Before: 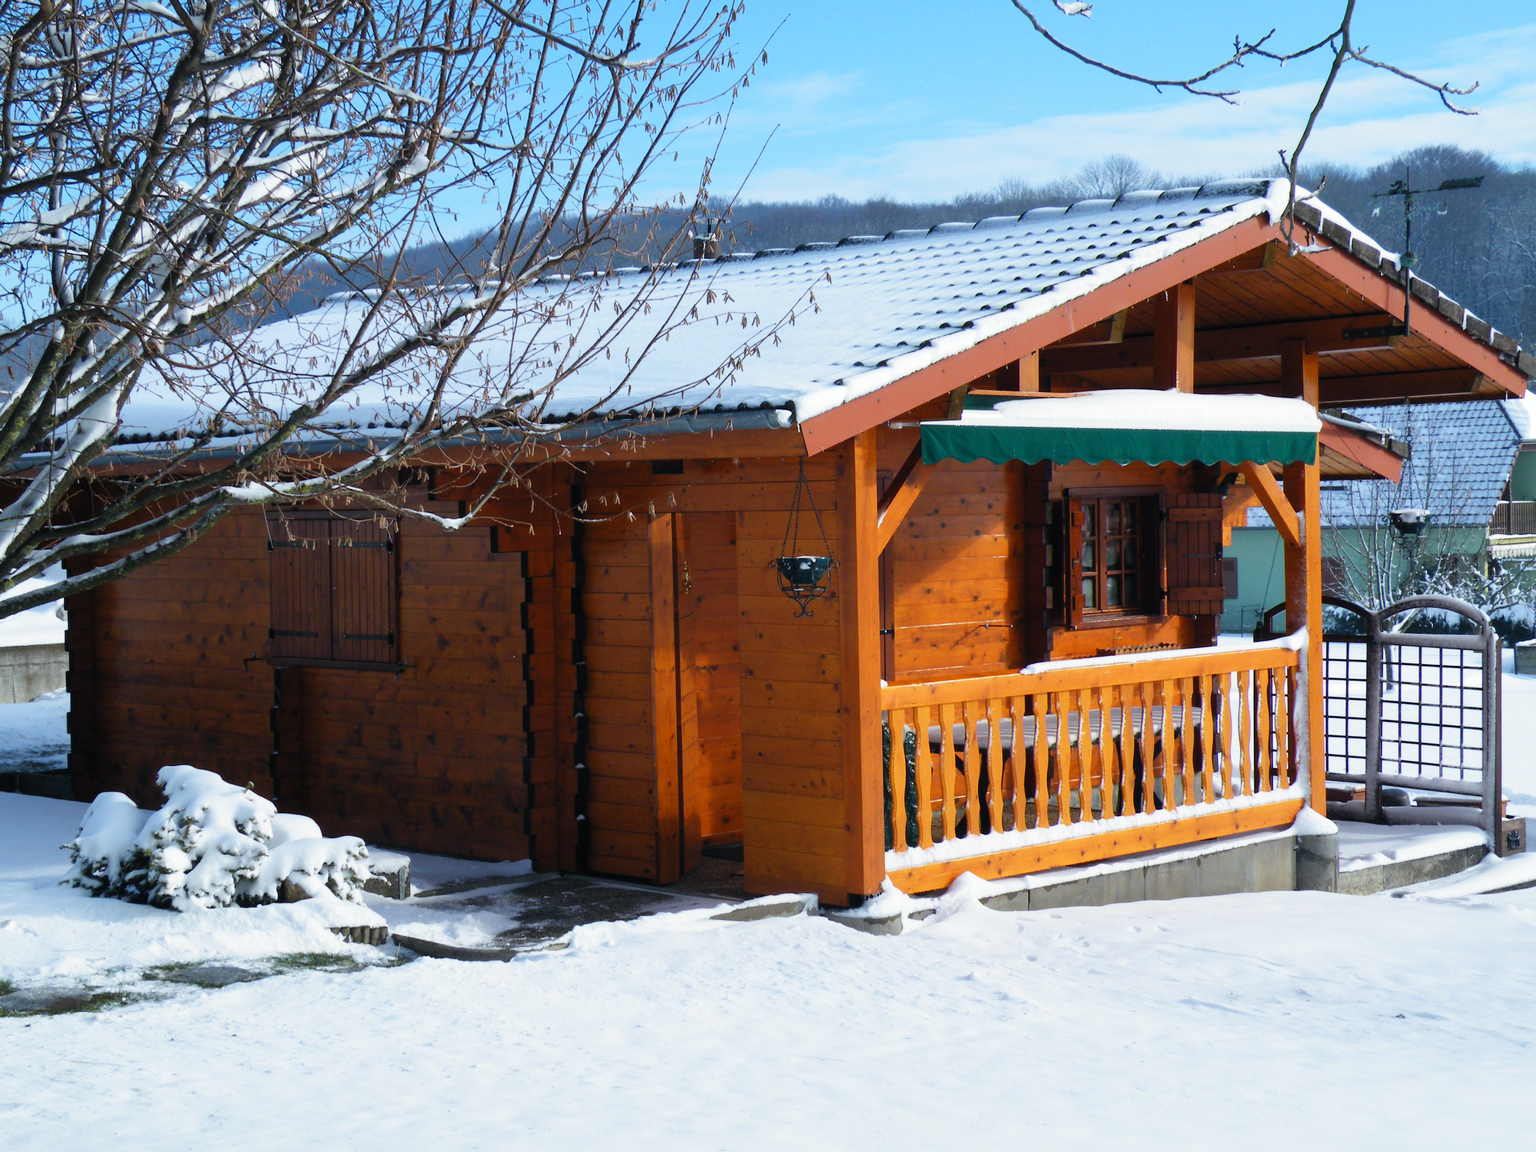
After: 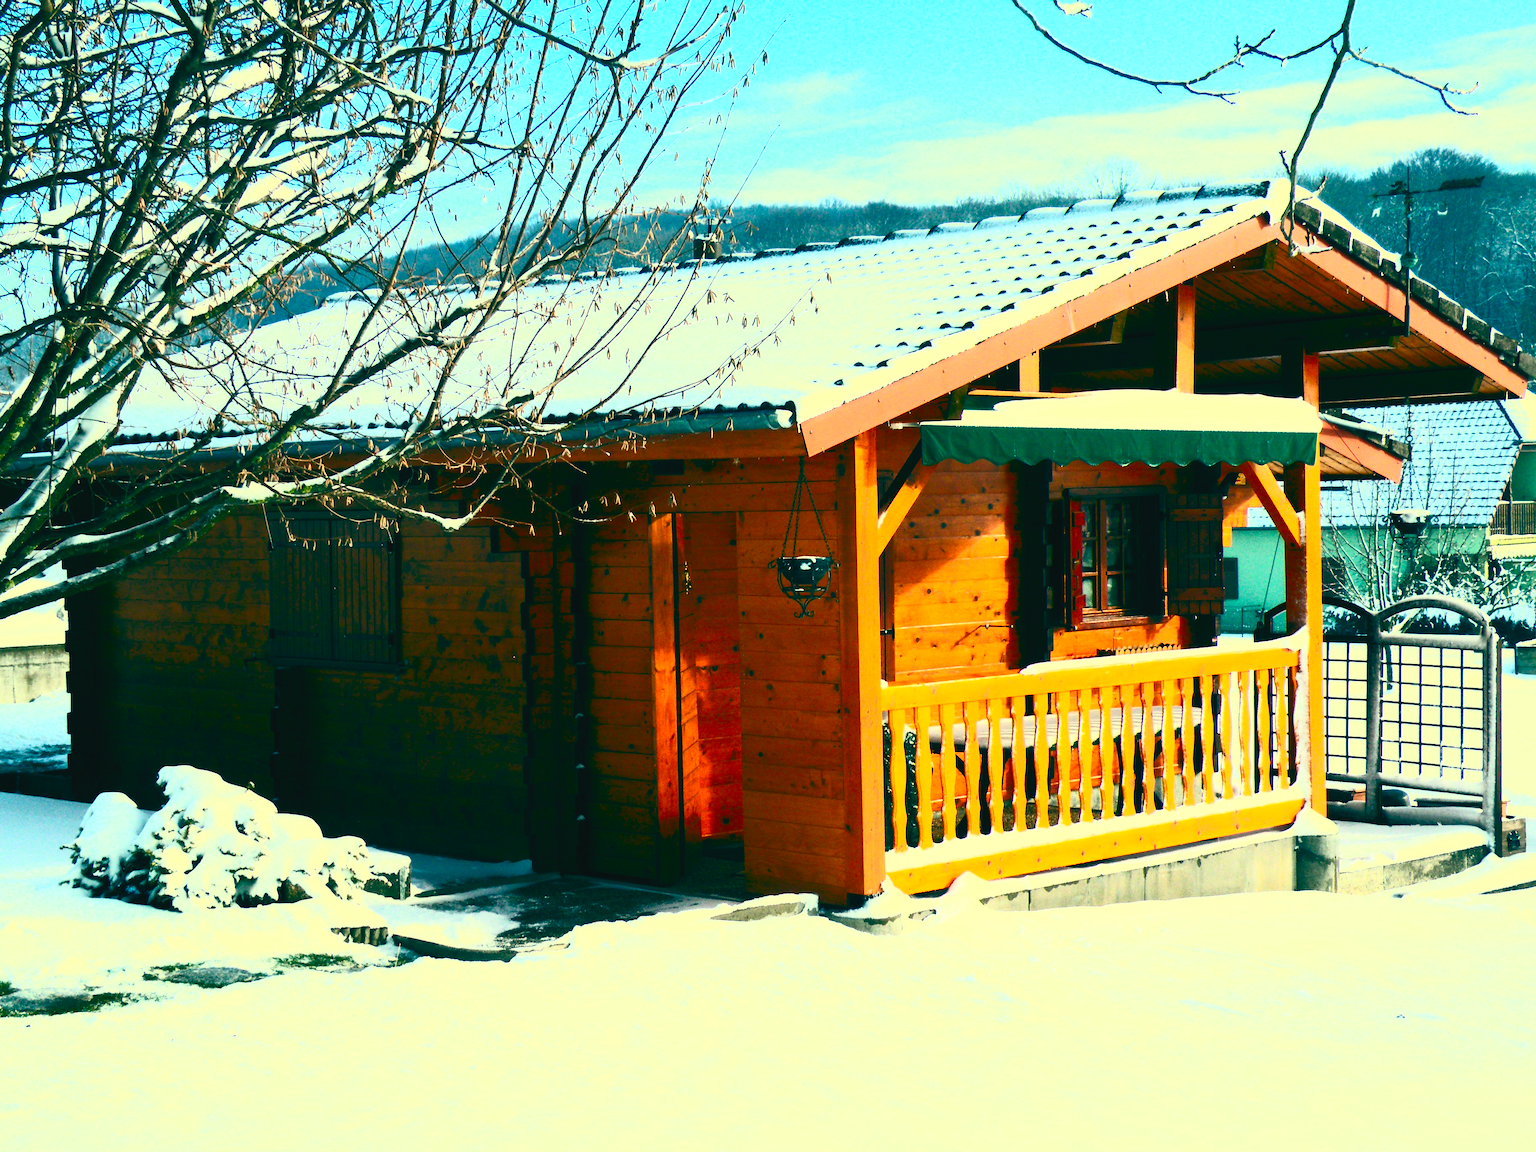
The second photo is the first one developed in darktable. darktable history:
contrast brightness saturation: contrast 0.83, brightness 0.59, saturation 0.59
color balance: mode lift, gamma, gain (sRGB), lift [1, 0.69, 1, 1], gamma [1, 1.482, 1, 1], gain [1, 1, 1, 0.802]
